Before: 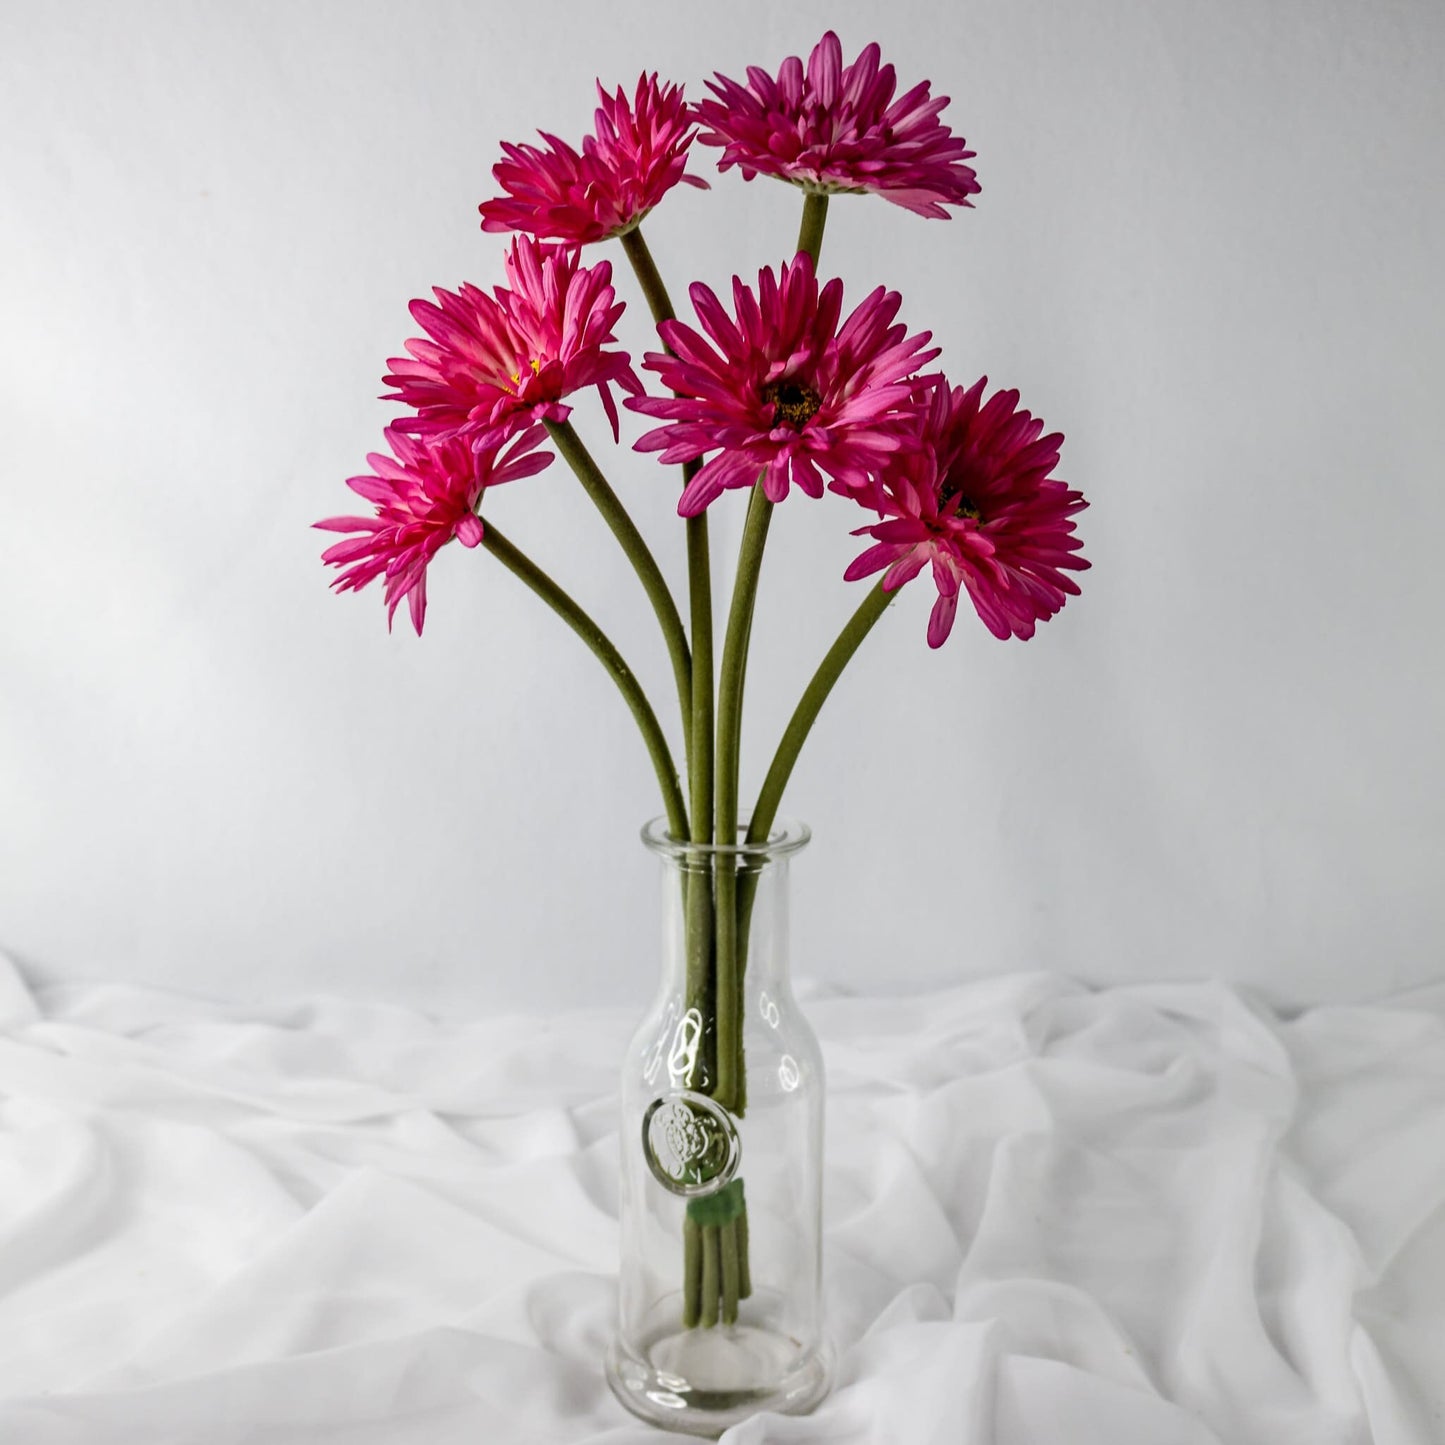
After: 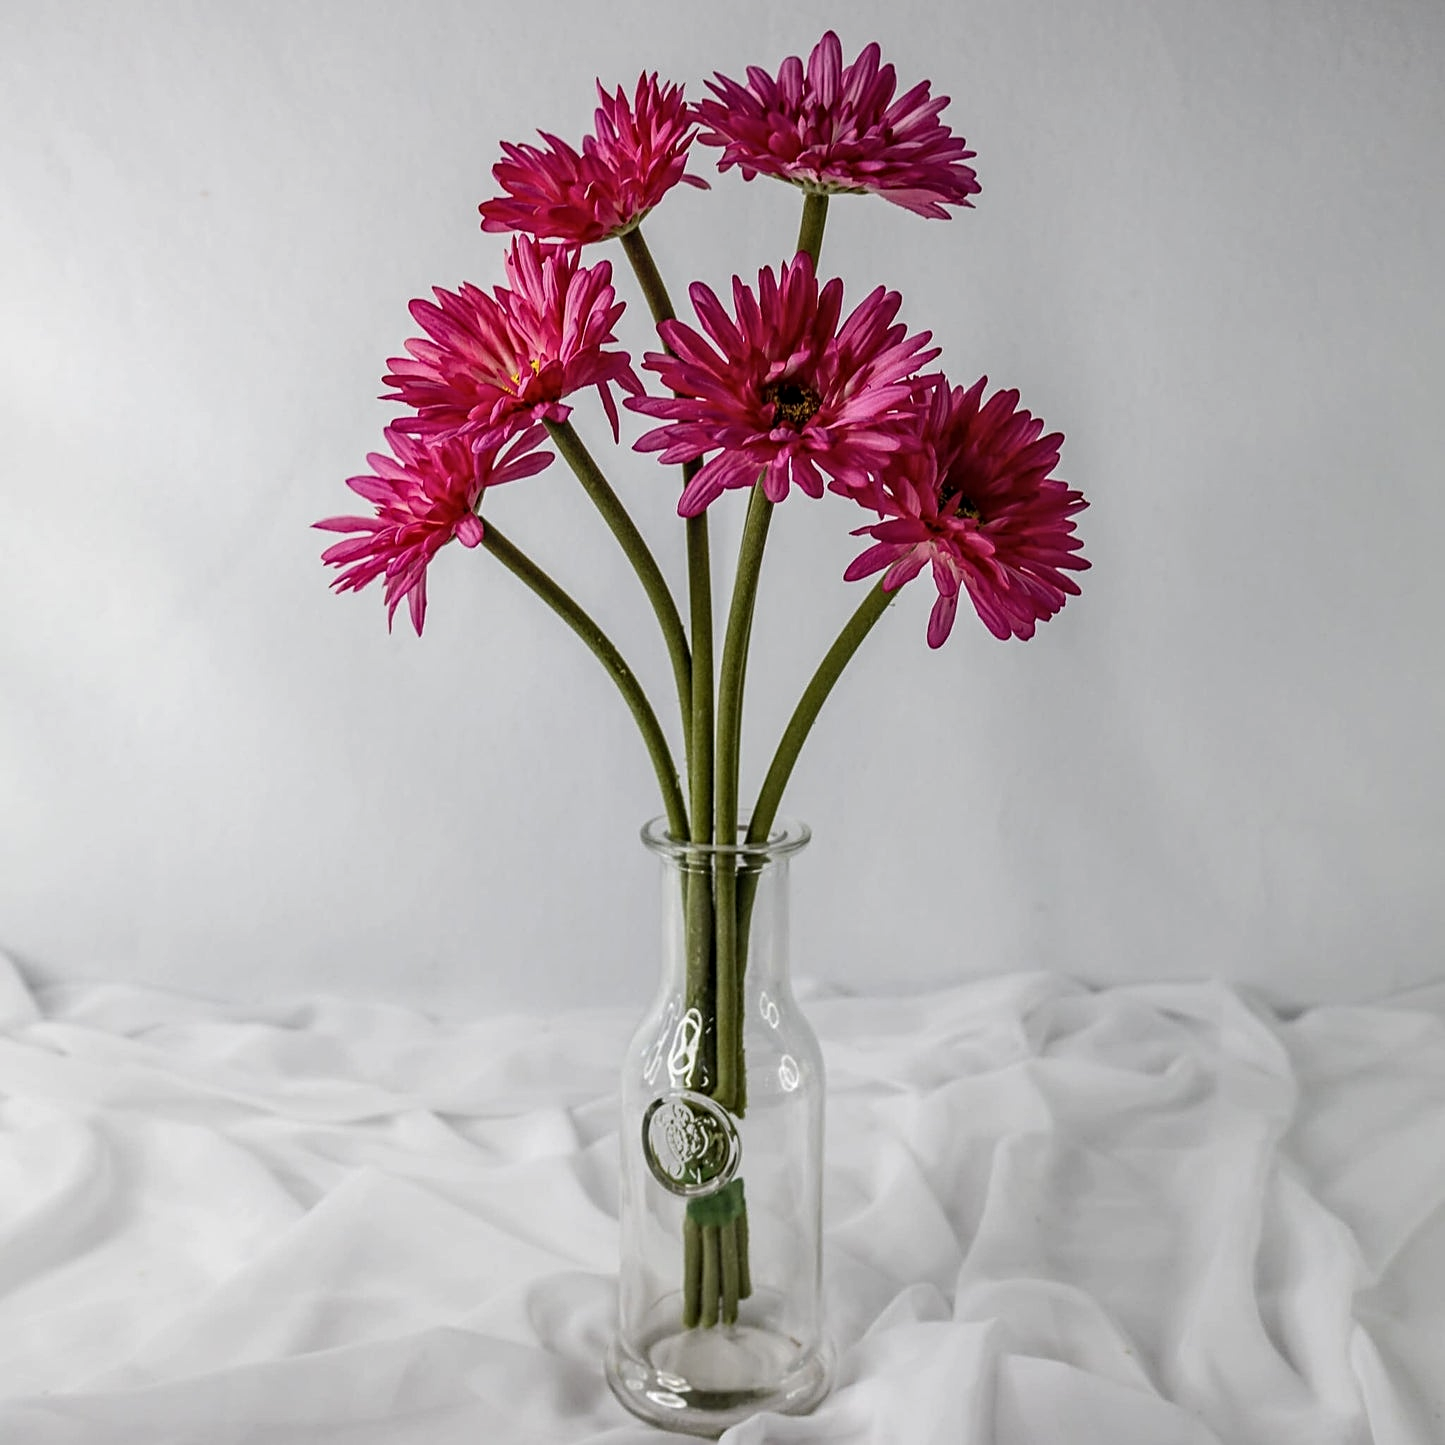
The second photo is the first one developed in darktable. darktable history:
sharpen: on, module defaults
local contrast: on, module defaults
contrast brightness saturation: contrast -0.08, brightness -0.04, saturation -0.11
